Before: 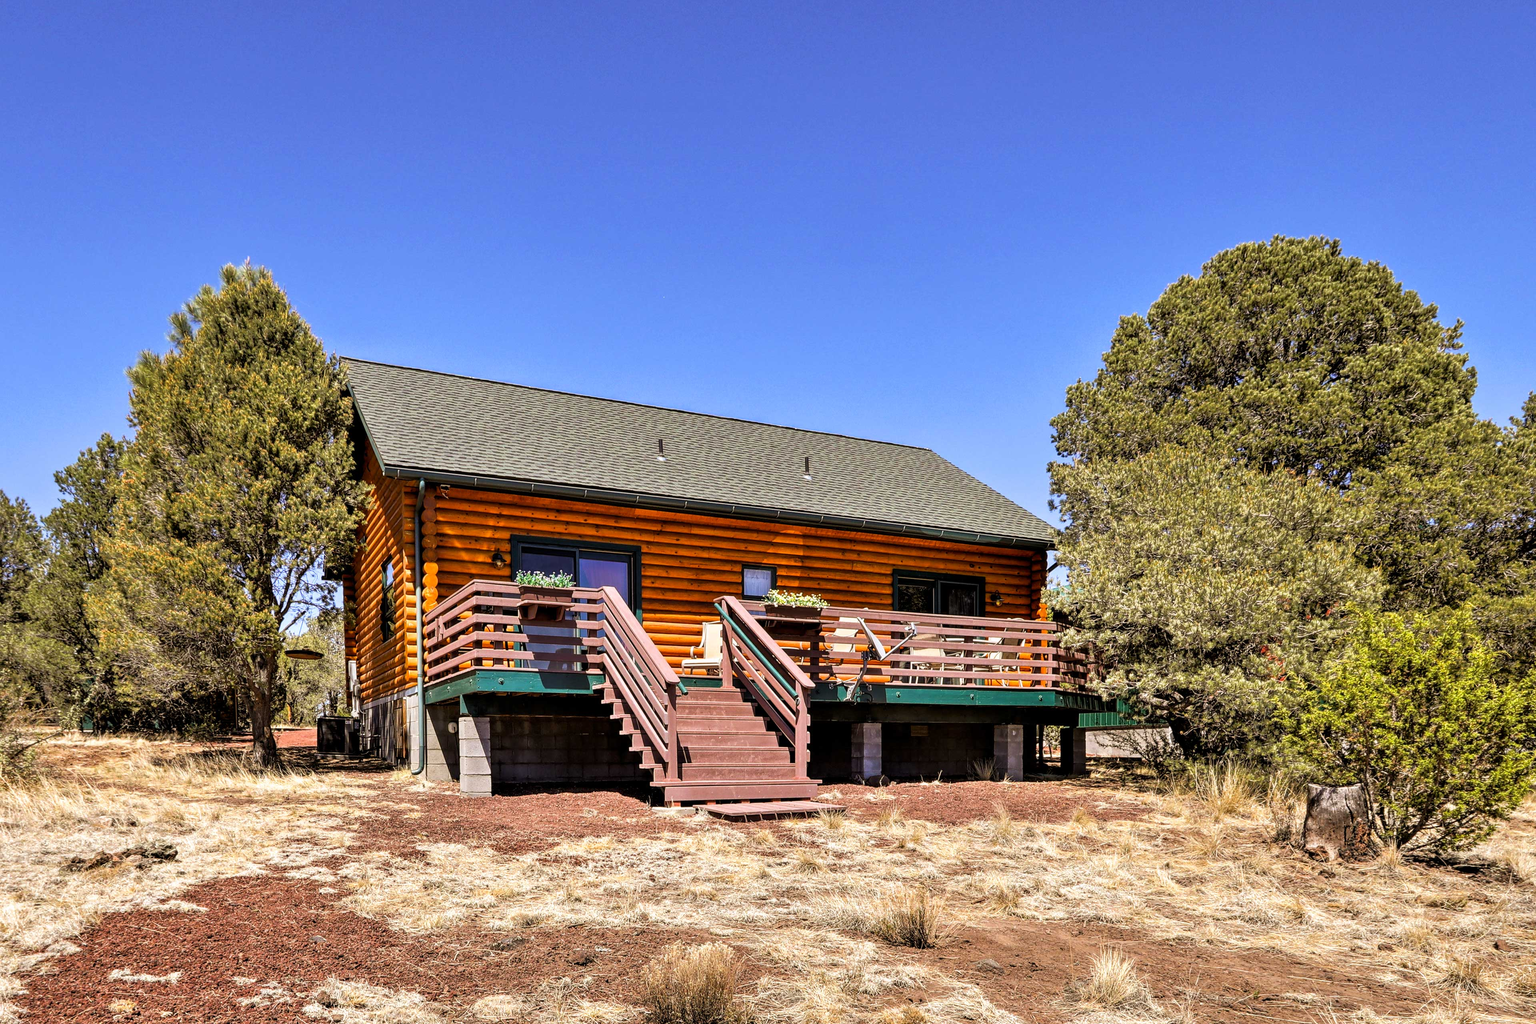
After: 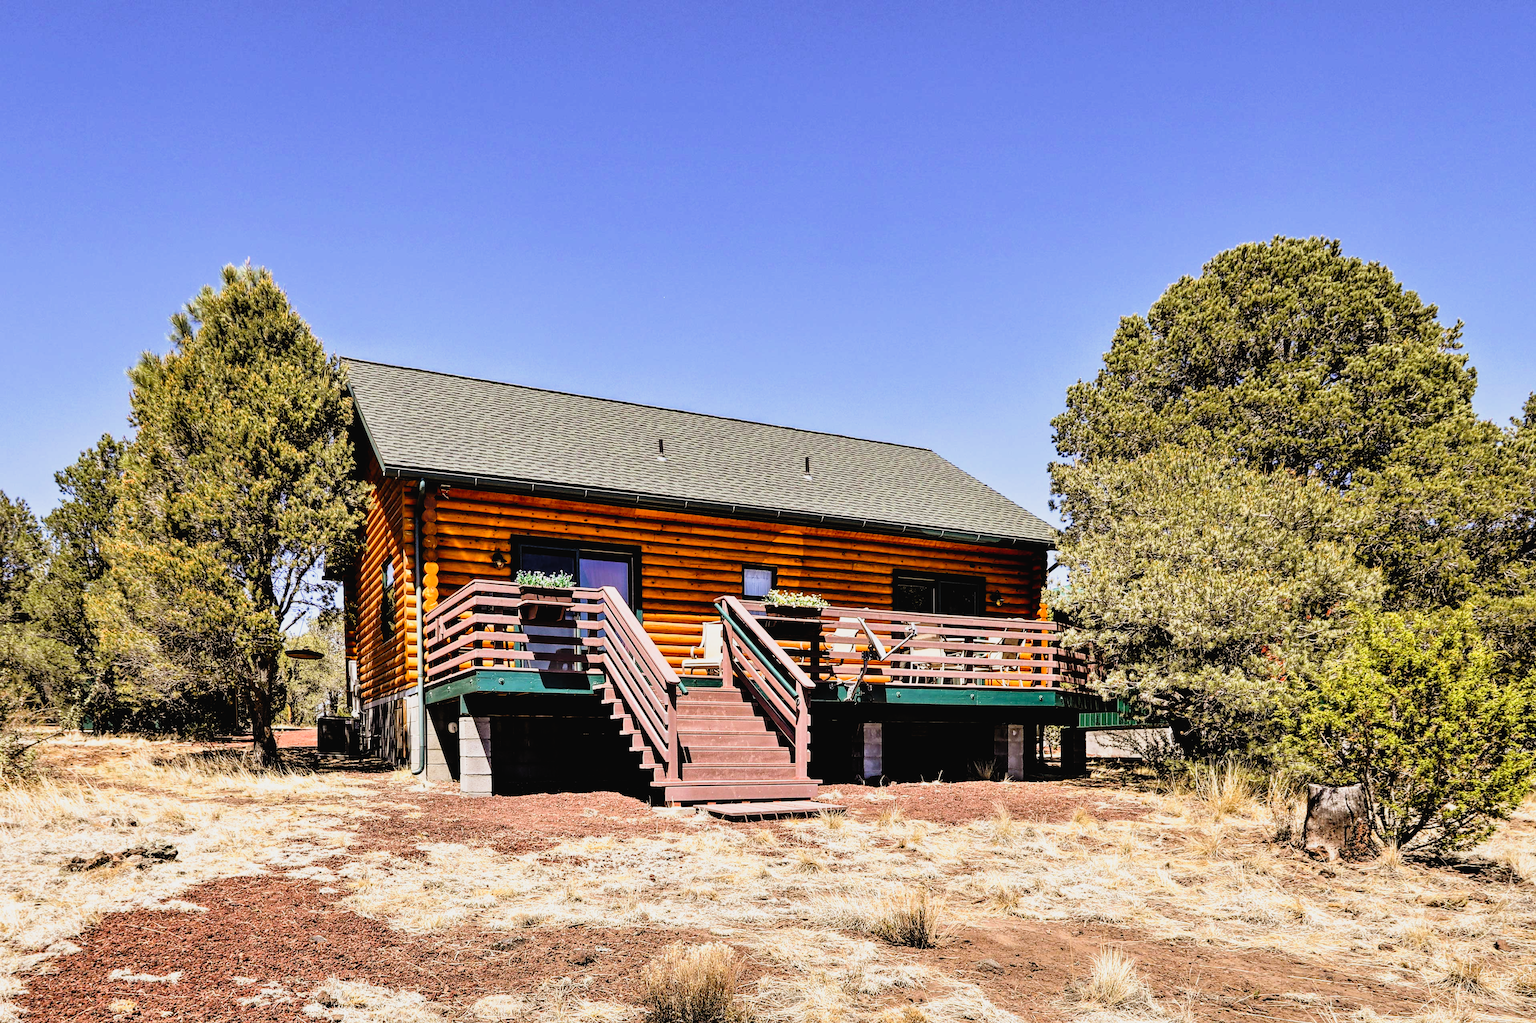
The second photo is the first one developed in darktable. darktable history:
tone curve: curves: ch0 [(0, 0.021) (0.049, 0.044) (0.152, 0.14) (0.328, 0.377) (0.473, 0.543) (0.663, 0.734) (0.84, 0.899) (1, 0.969)]; ch1 [(0, 0) (0.302, 0.331) (0.427, 0.433) (0.472, 0.47) (0.502, 0.503) (0.527, 0.524) (0.564, 0.591) (0.602, 0.632) (0.677, 0.701) (0.859, 0.885) (1, 1)]; ch2 [(0, 0) (0.33, 0.301) (0.447, 0.44) (0.487, 0.496) (0.502, 0.516) (0.535, 0.563) (0.565, 0.6) (0.618, 0.629) (1, 1)], preserve colors none
filmic rgb: black relative exposure -5.14 EV, white relative exposure 3.2 EV, threshold 2.95 EV, hardness 3.42, contrast 1.186, highlights saturation mix -30.37%, enable highlight reconstruction true
